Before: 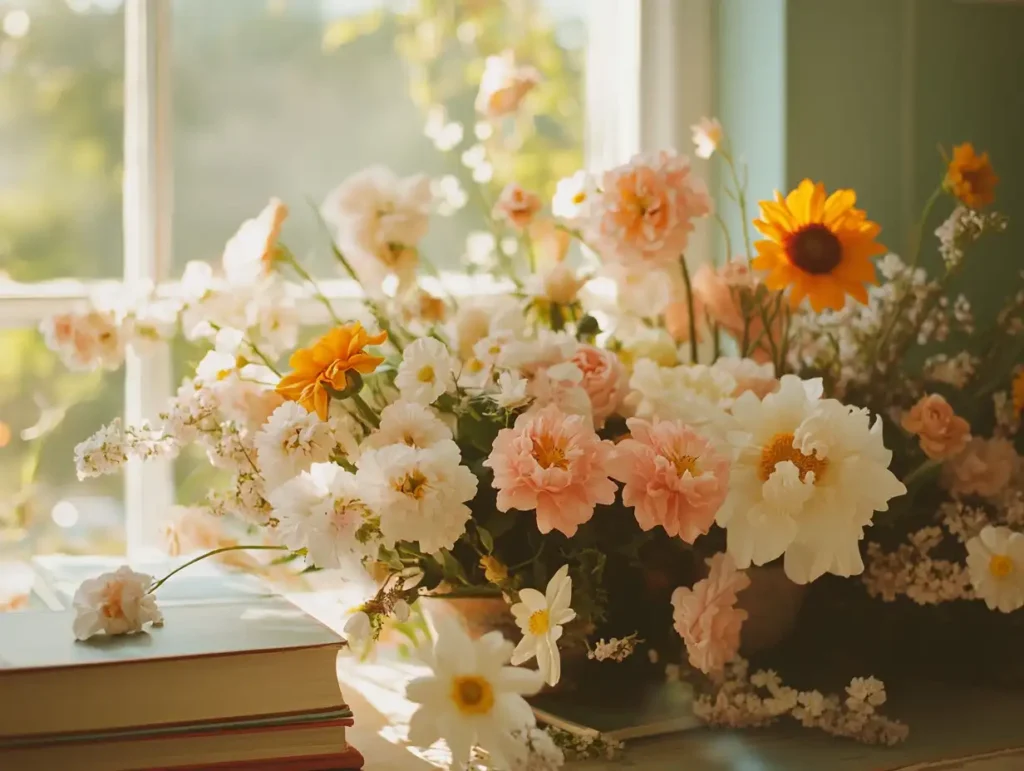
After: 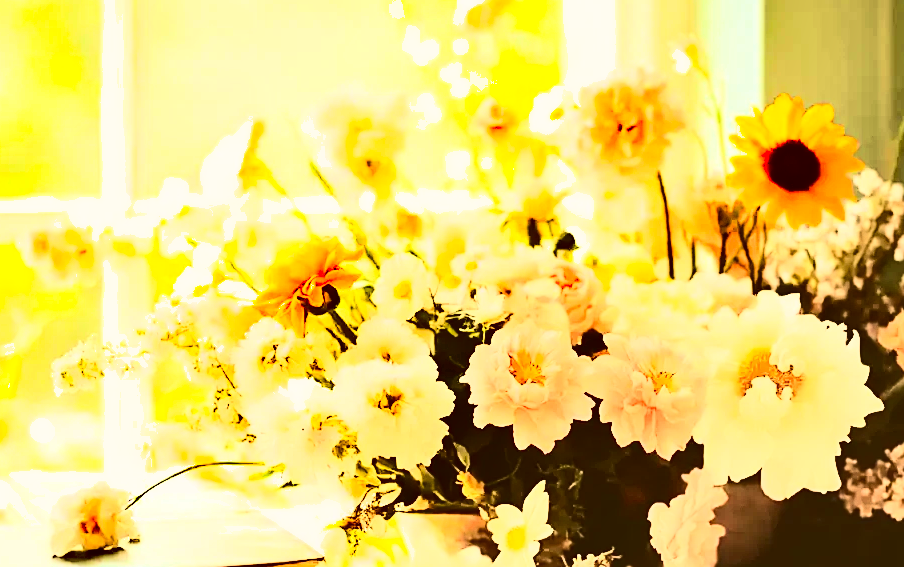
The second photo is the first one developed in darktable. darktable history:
color correction: highlights a* 6.37, highlights b* 7.41, shadows a* 5.91, shadows b* 7.11, saturation 0.909
sharpen: on, module defaults
contrast brightness saturation: contrast 0.622, brightness 0.34, saturation 0.136
shadows and highlights: shadows 24.2, highlights -76.59, highlights color adjustment 40.37%, soften with gaussian
crop and rotate: left 2.283%, top 11.007%, right 9.388%, bottom 15.422%
velvia: on, module defaults
base curve: curves: ch0 [(0, 0) (0.032, 0.037) (0.105, 0.228) (0.435, 0.76) (0.856, 0.983) (1, 1)]
exposure: black level correction 0.001, exposure 0.5 EV, compensate highlight preservation false
